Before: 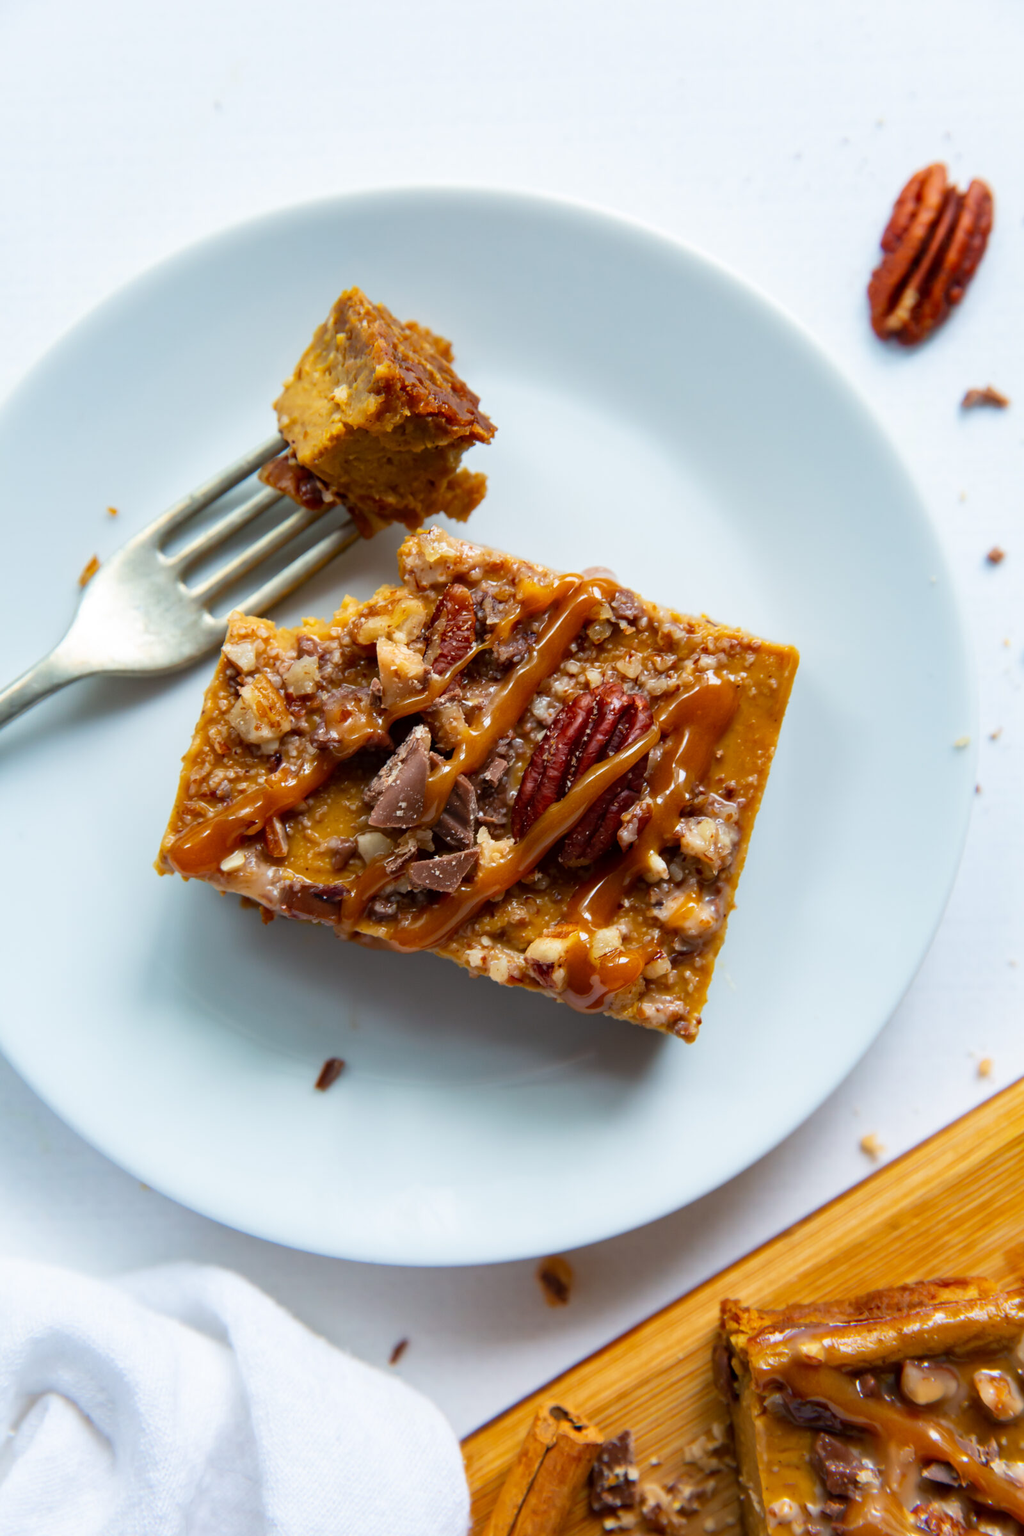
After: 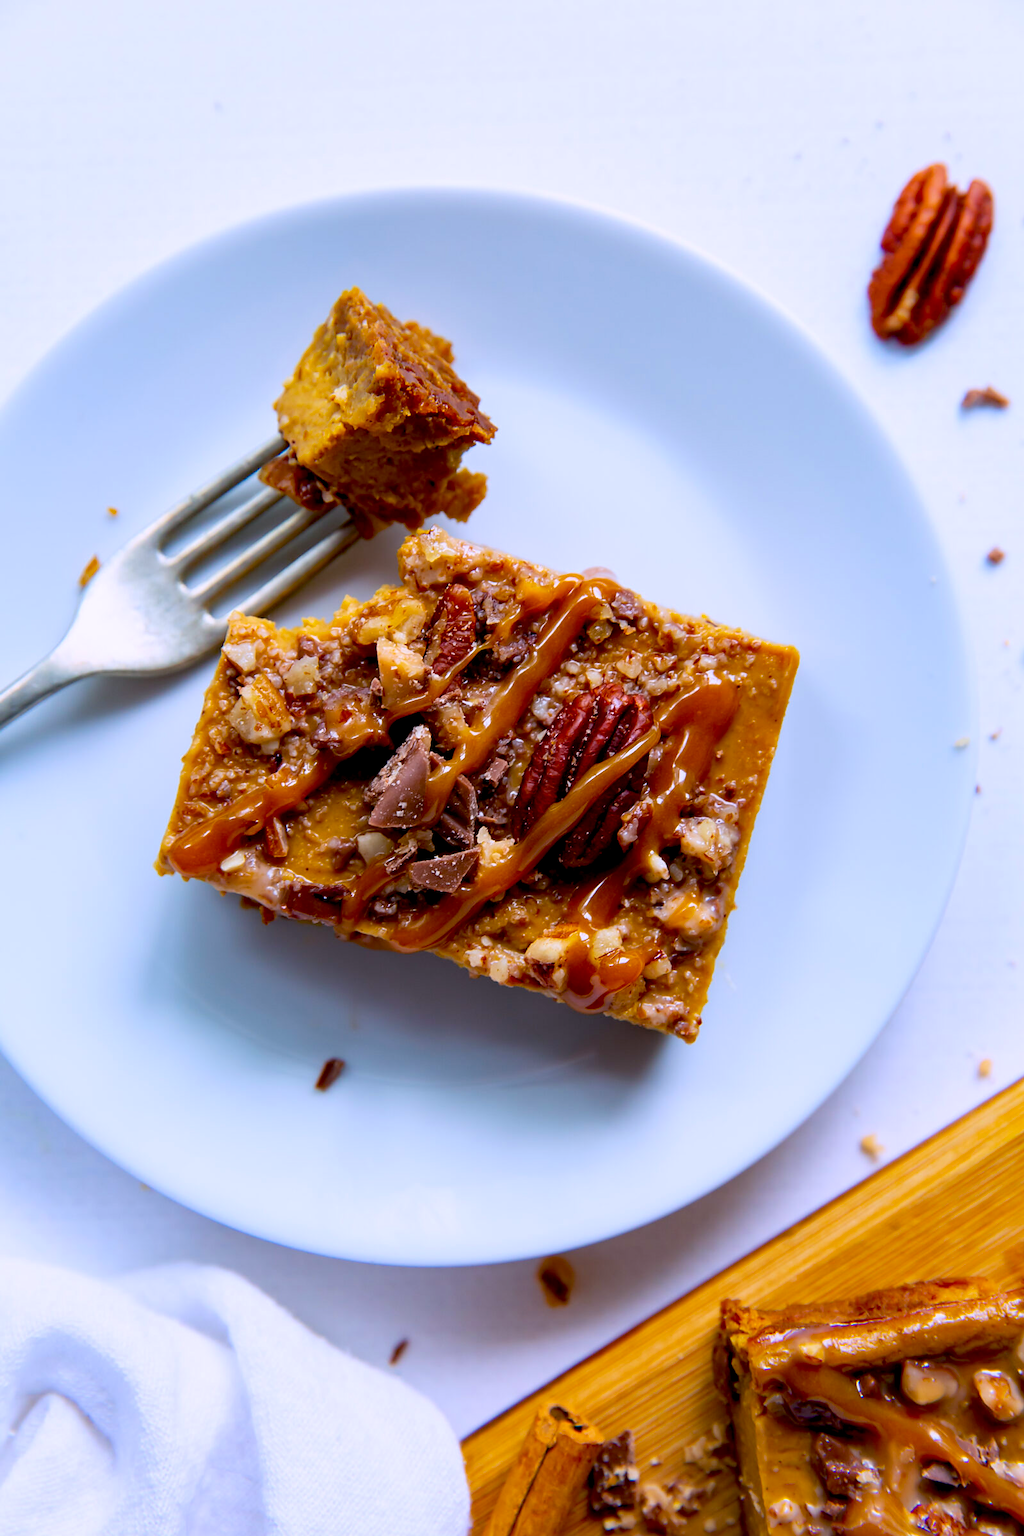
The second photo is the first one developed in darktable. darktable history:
color balance rgb: linear chroma grading › global chroma 10.365%, perceptual saturation grading › global saturation 0.74%
sharpen: radius 1.475, amount 0.393, threshold 1.416
color correction: highlights b* 2.95
exposure: black level correction 0.013, compensate exposure bias true, compensate highlight preservation false
color calibration: output colorfulness [0, 0.315, 0, 0], illuminant custom, x 0.367, y 0.392, temperature 4436.18 K, saturation algorithm version 1 (2020)
